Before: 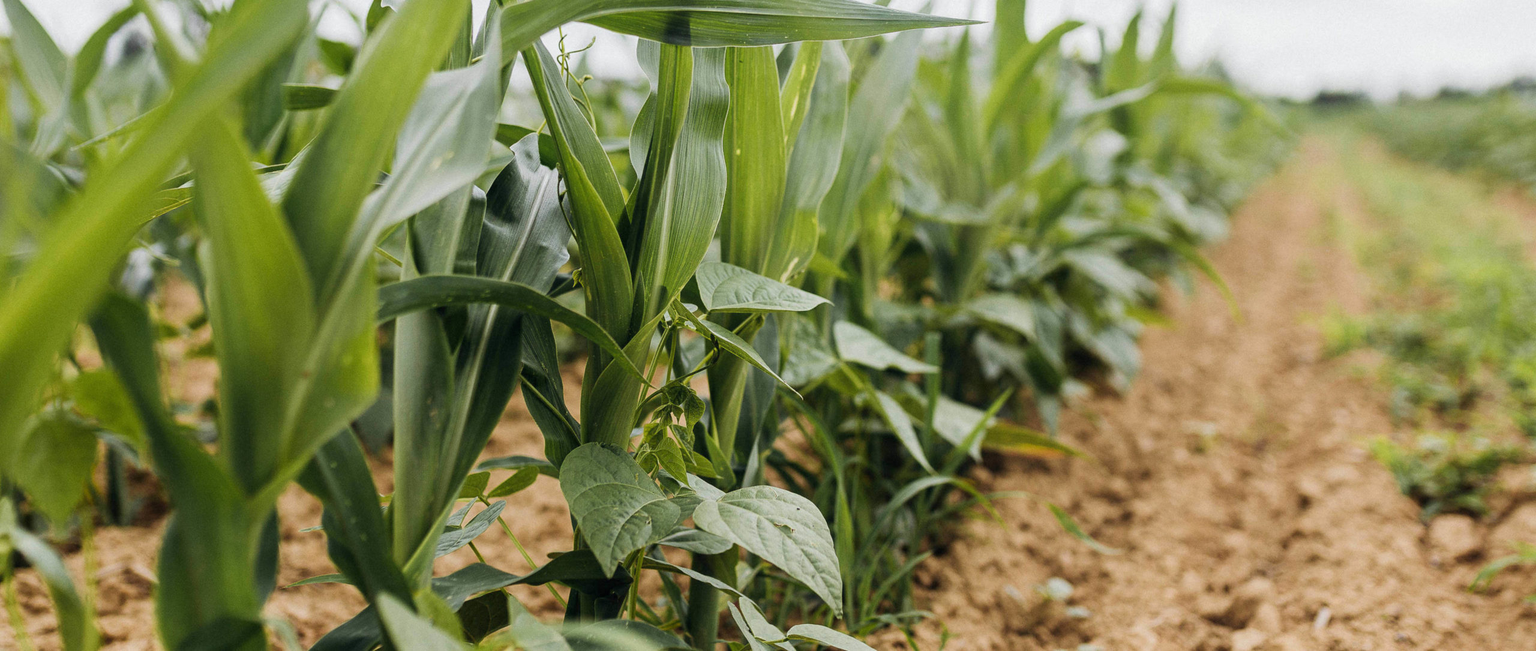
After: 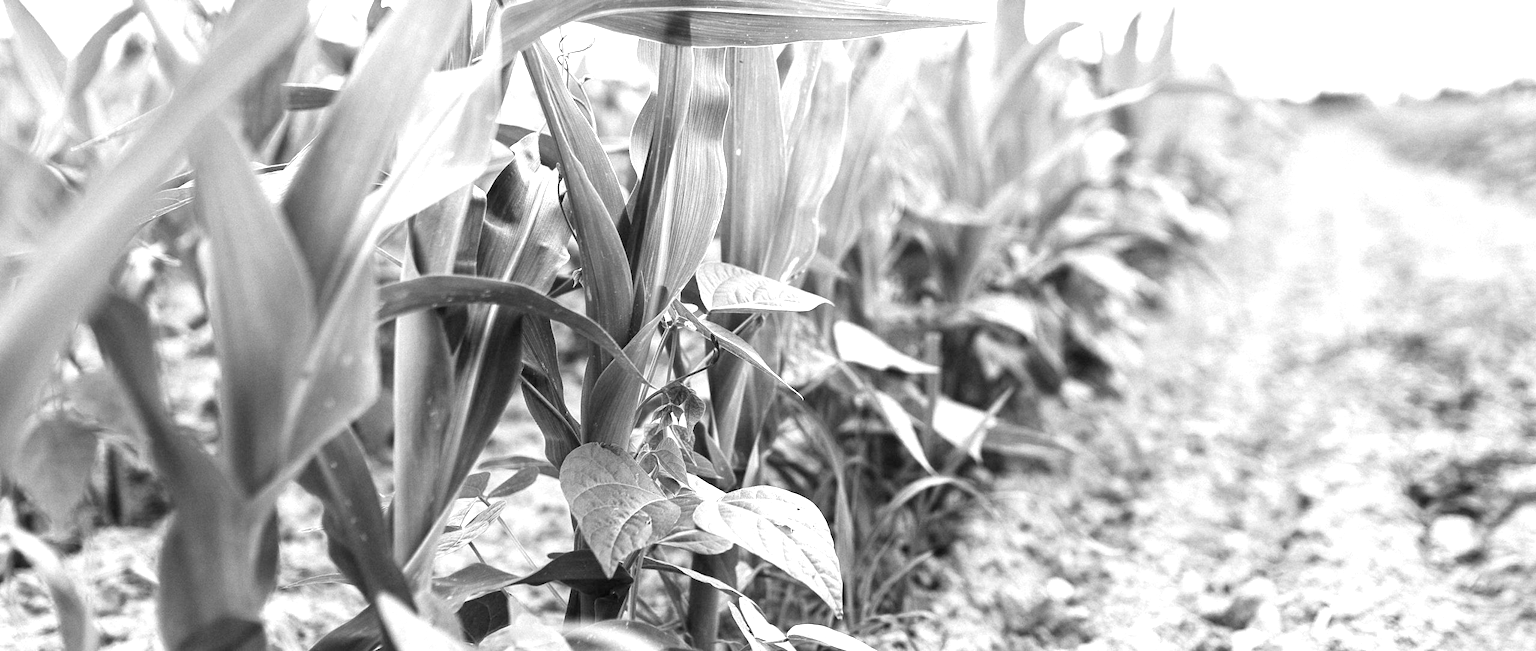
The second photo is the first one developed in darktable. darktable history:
monochrome: on, module defaults
exposure: black level correction 0, exposure 1.3 EV, compensate exposure bias true, compensate highlight preservation false
